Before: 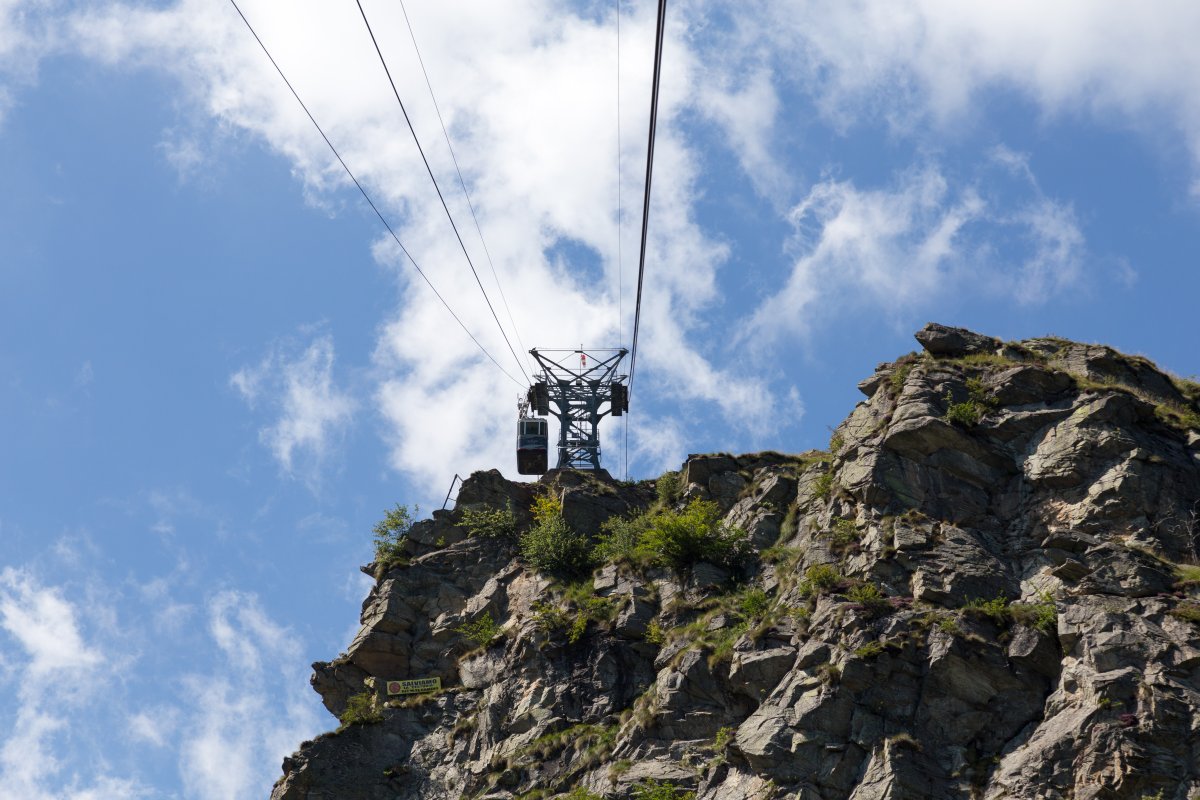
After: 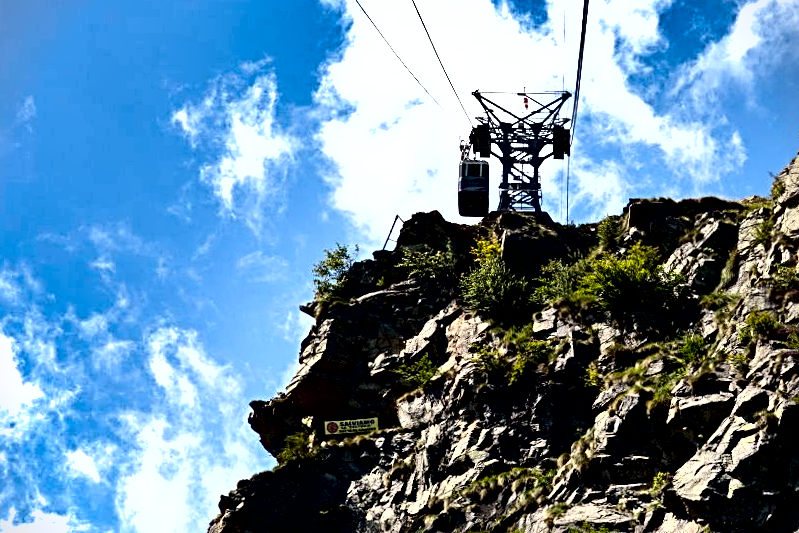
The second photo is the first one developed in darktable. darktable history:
exposure: black level correction 0.023, exposure 0.181 EV, compensate exposure bias true, compensate highlight preservation false
shadows and highlights: white point adjustment 0.16, highlights -71.25, soften with gaussian
sharpen: radius 3.969
crop and rotate: angle -0.877°, left 3.838%, top 31.799%, right 28.045%
tone equalizer: -8 EV -1.05 EV, -7 EV -1.04 EV, -6 EV -0.901 EV, -5 EV -0.602 EV, -3 EV 0.571 EV, -2 EV 0.882 EV, -1 EV 0.988 EV, +0 EV 1.08 EV, edges refinement/feathering 500, mask exposure compensation -1.57 EV, preserve details no
vignetting: fall-off start 99.78%, brightness -0.575
haze removal: compatibility mode true, adaptive false
